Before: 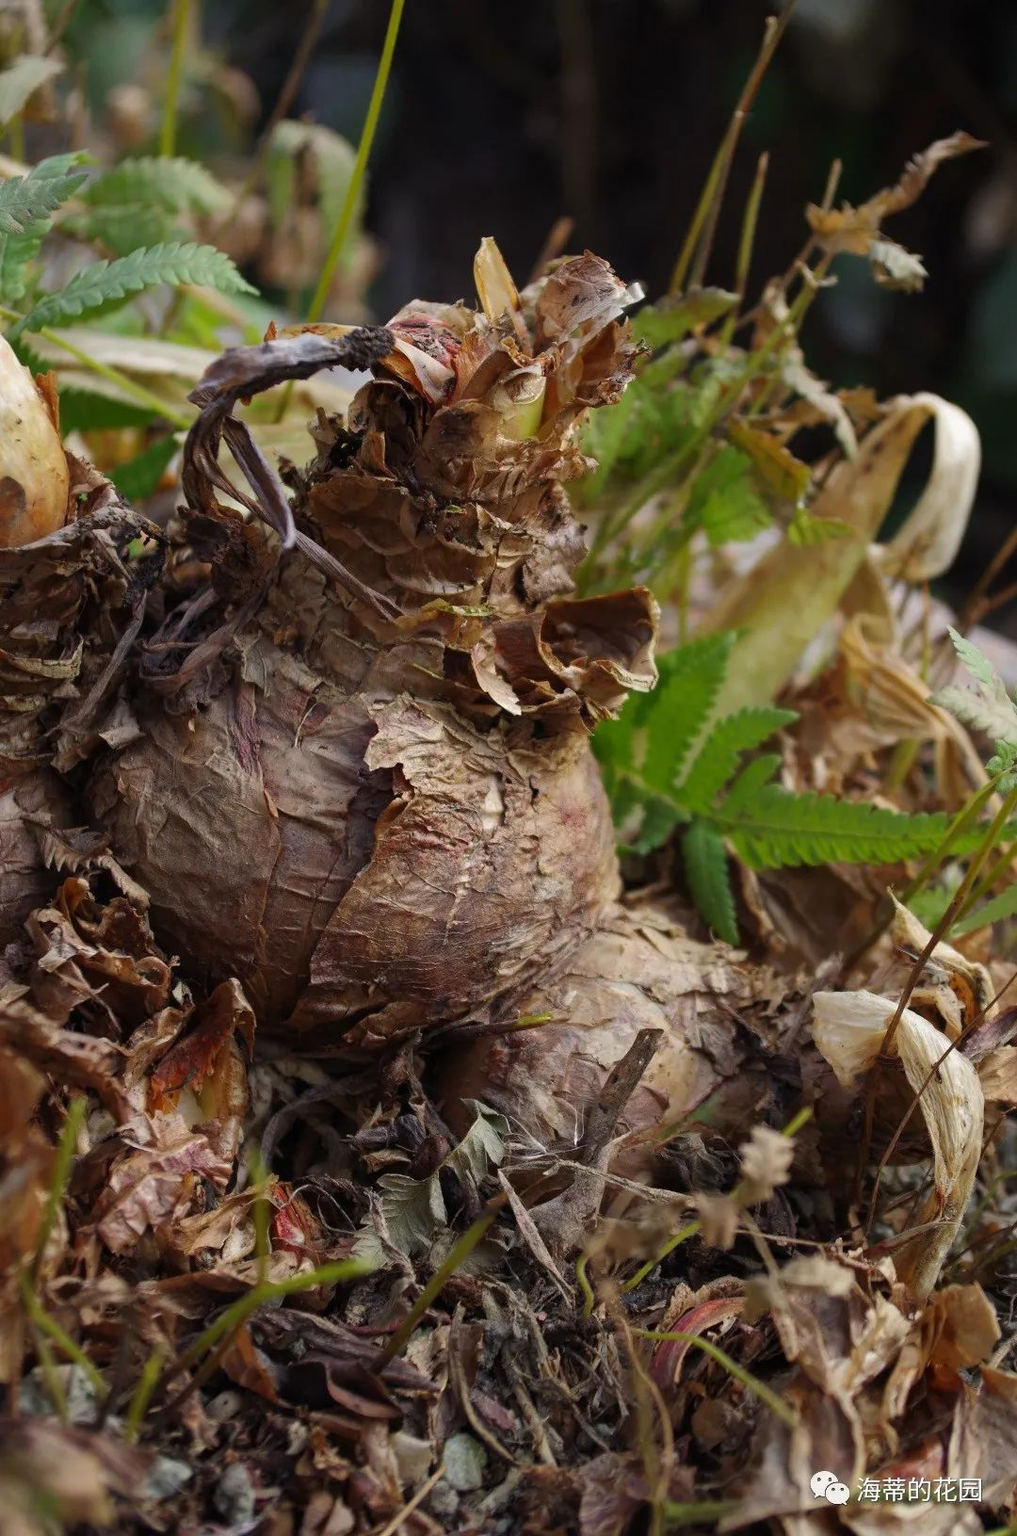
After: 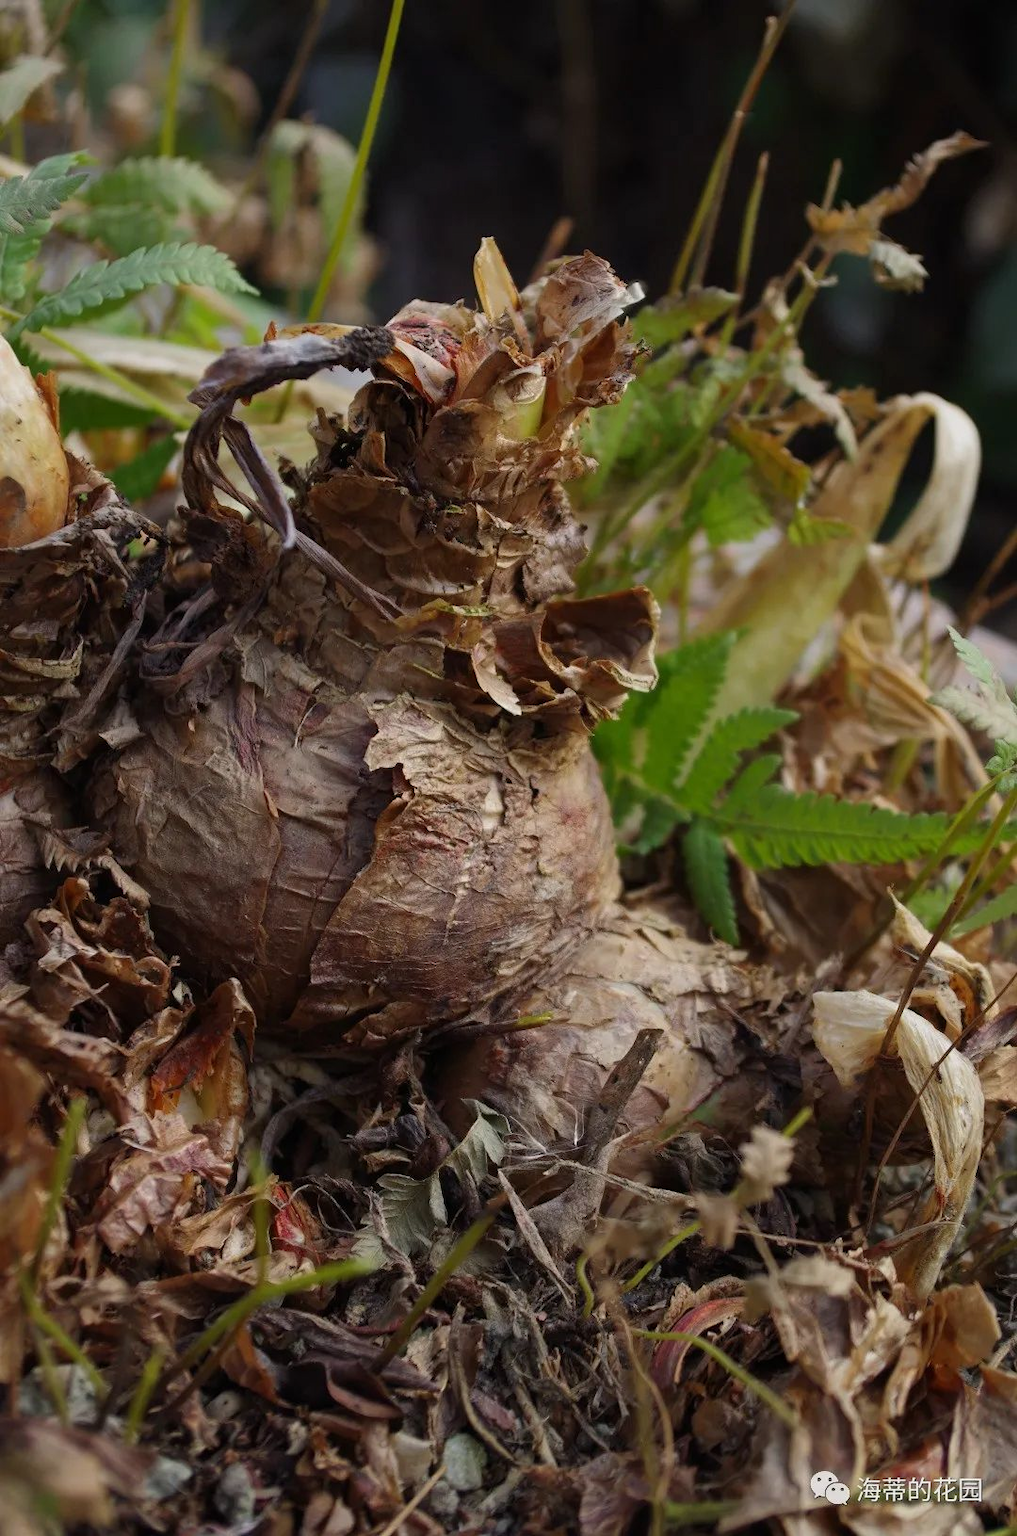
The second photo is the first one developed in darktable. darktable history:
exposure: exposure -0.157 EV, compensate highlight preservation false
tone equalizer: -8 EV -0.002 EV, -7 EV 0.005 EV, -6 EV -0.009 EV, -5 EV 0.011 EV, -4 EV -0.012 EV, -3 EV 0.007 EV, -2 EV -0.062 EV, -1 EV -0.293 EV, +0 EV -0.582 EV, smoothing diameter 2%, edges refinement/feathering 20, mask exposure compensation -1.57 EV, filter diffusion 5
